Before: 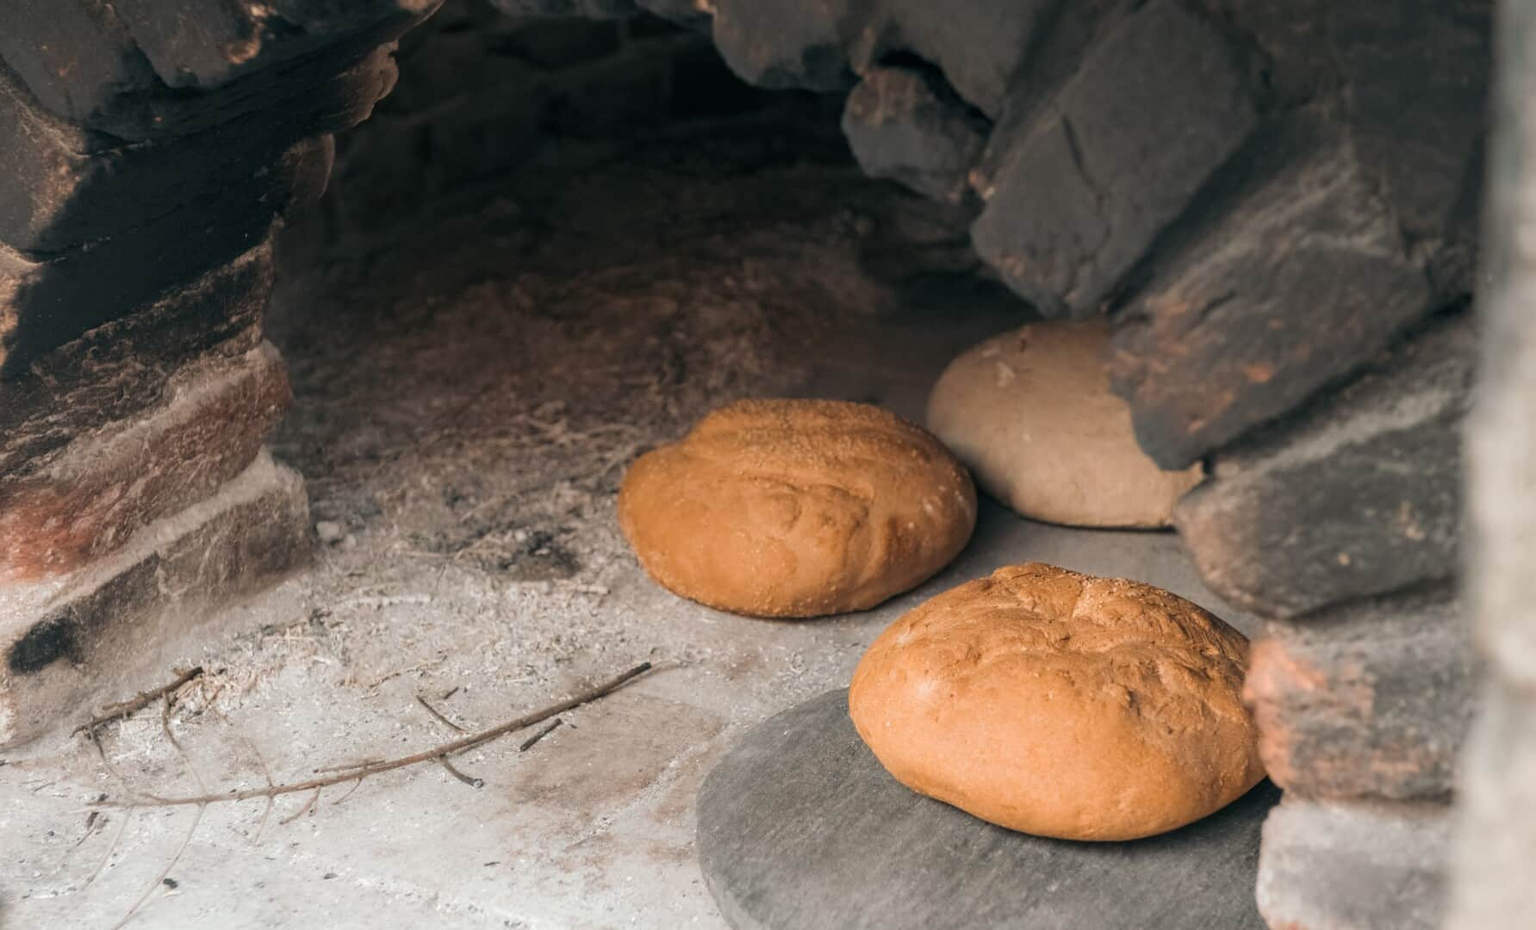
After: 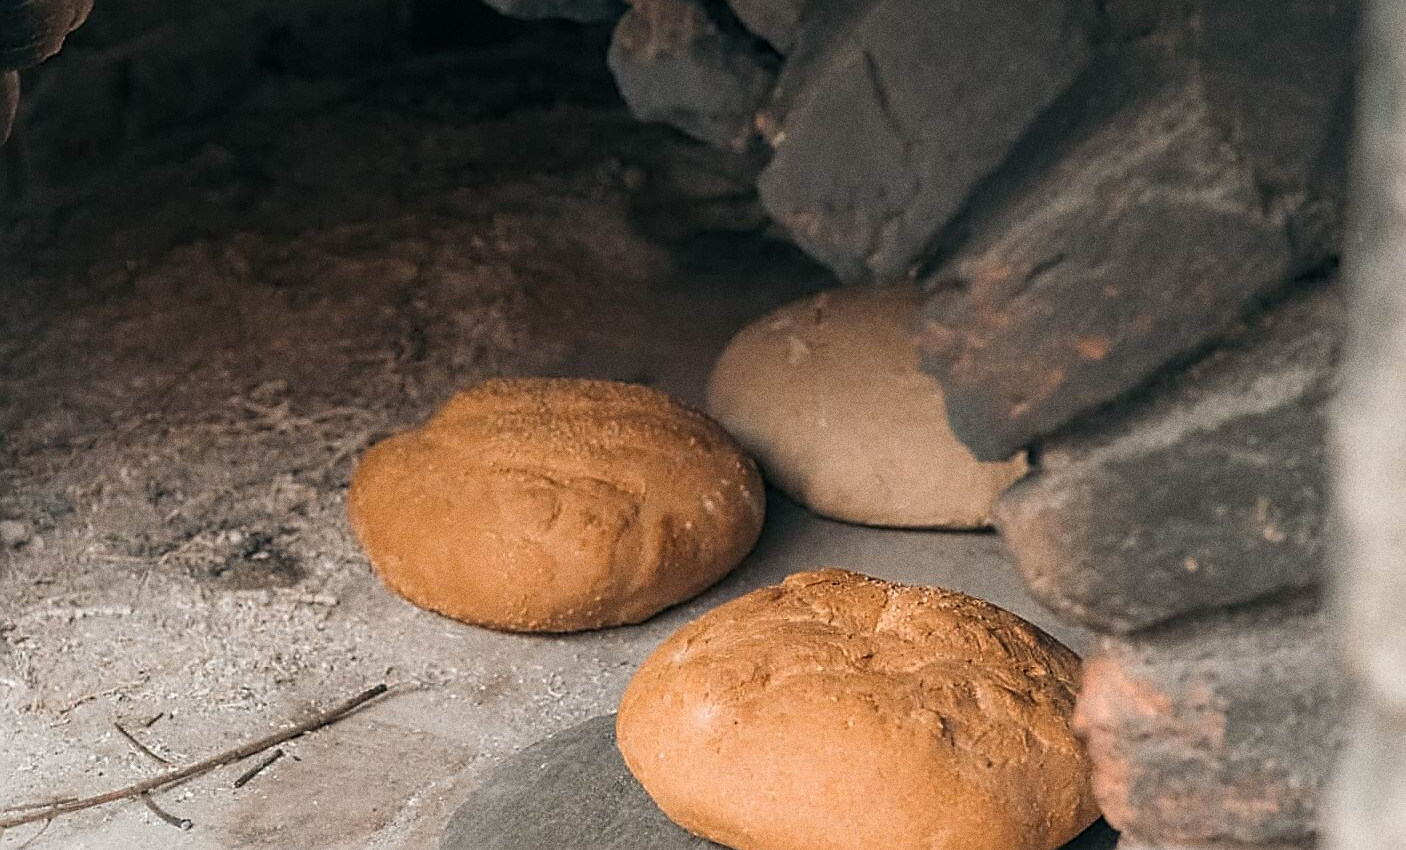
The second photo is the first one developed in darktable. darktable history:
grain: coarseness 0.09 ISO, strength 40%
sharpen: amount 1
crop and rotate: left 20.74%, top 7.912%, right 0.375%, bottom 13.378%
